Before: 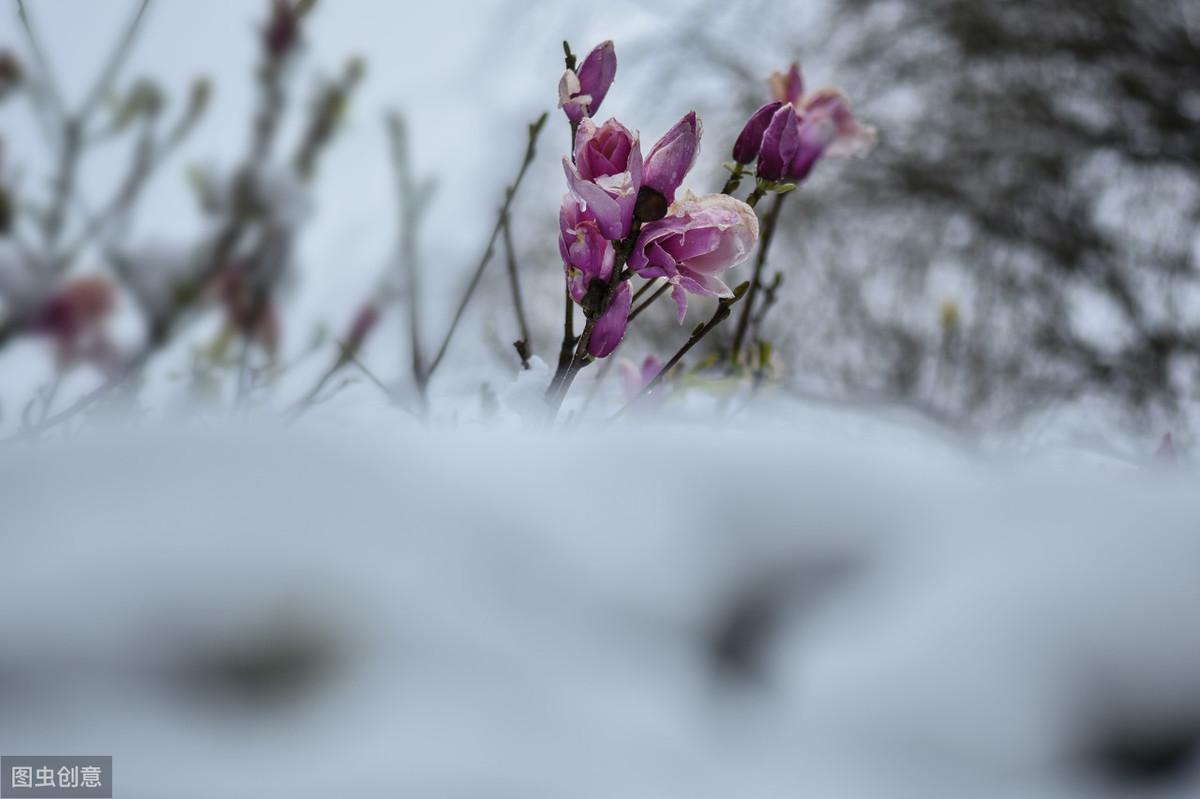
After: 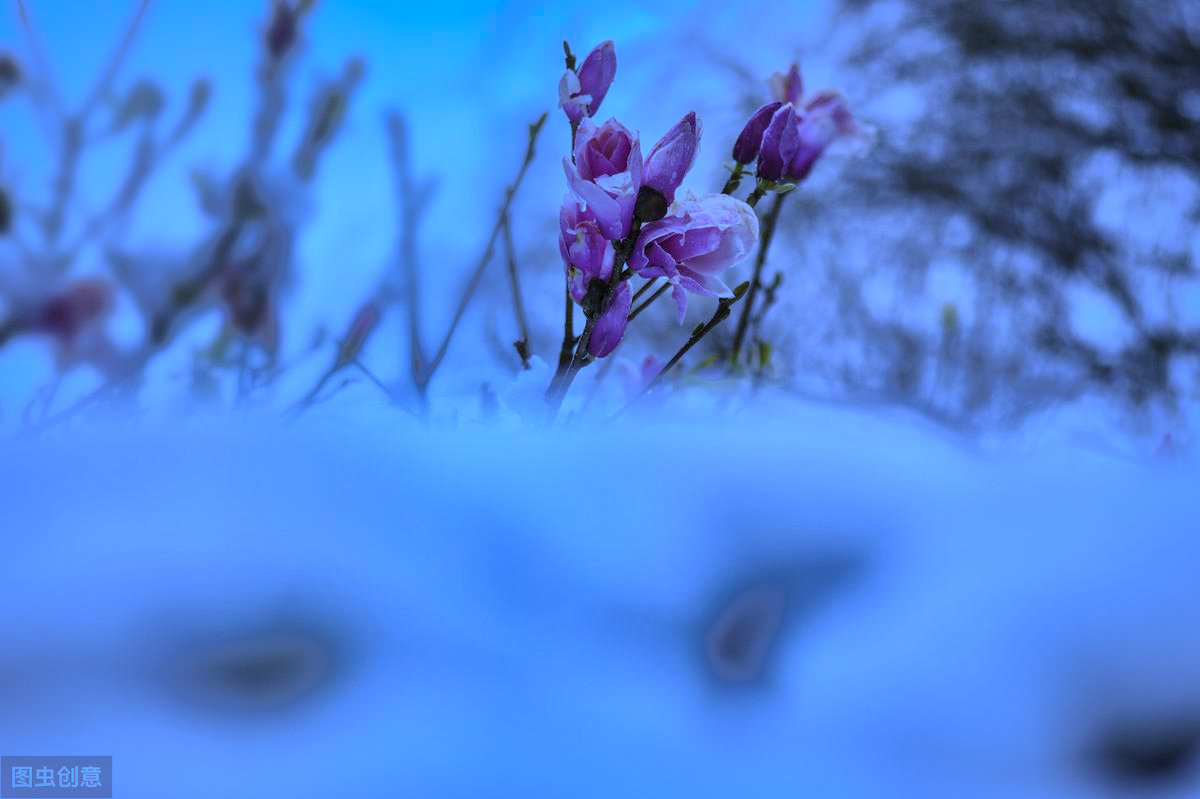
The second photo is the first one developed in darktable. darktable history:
shadows and highlights: shadows 38.43, highlights -74.54
white balance: red 0.766, blue 1.537
